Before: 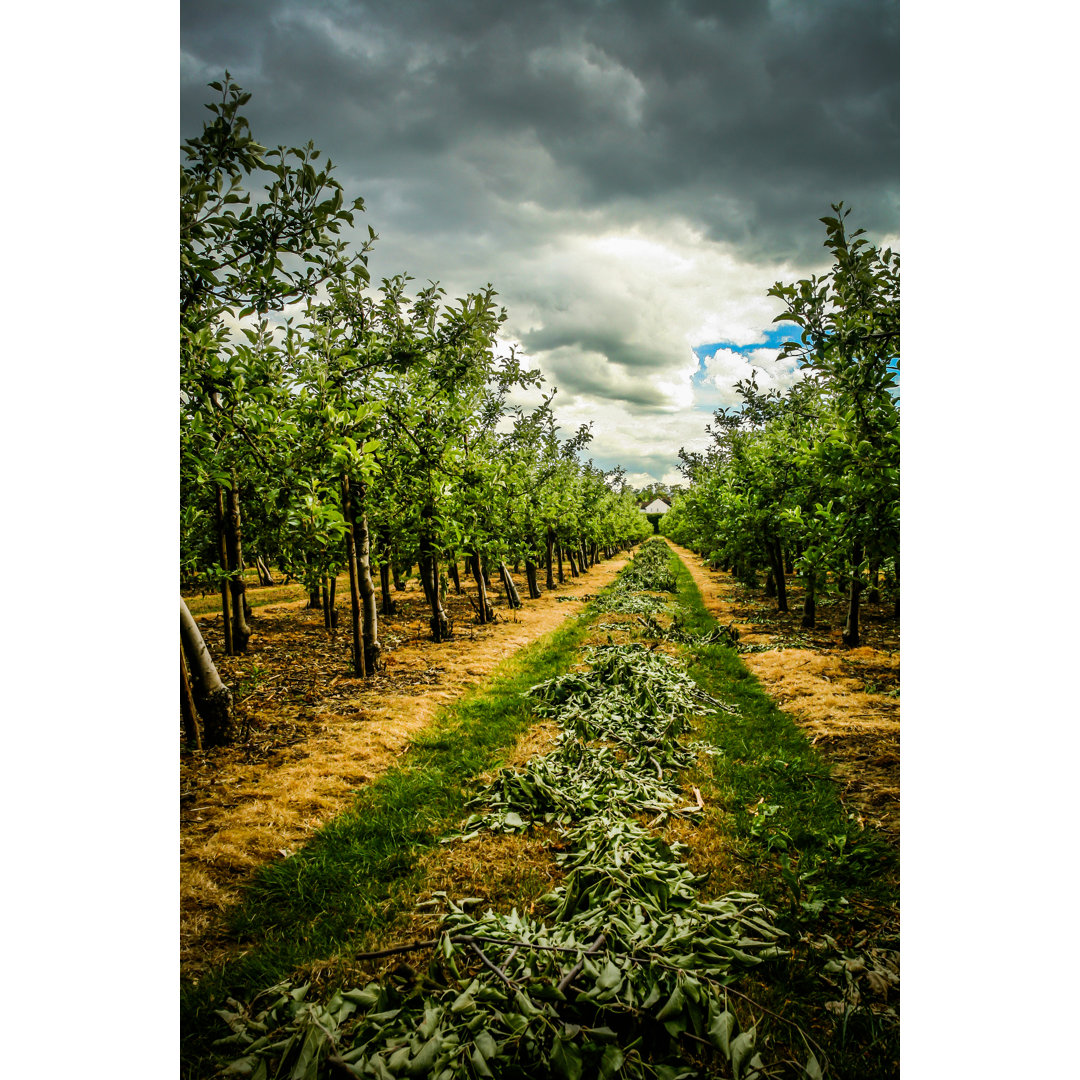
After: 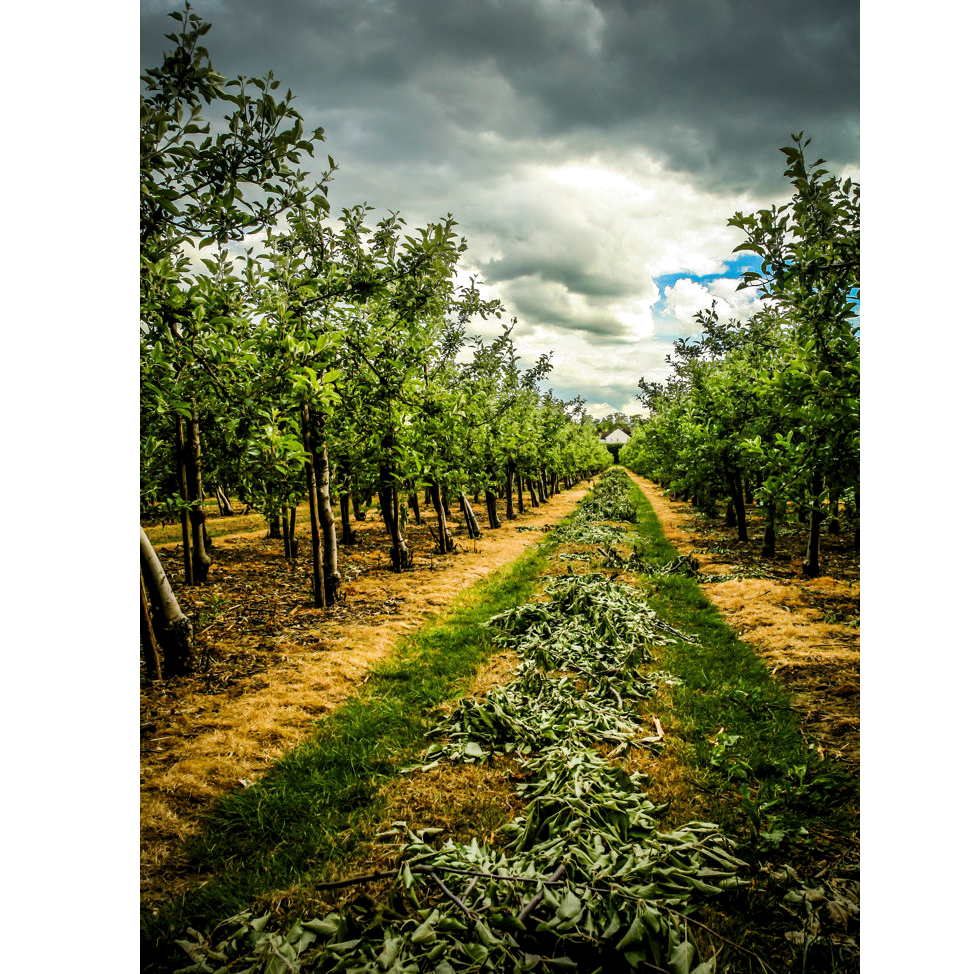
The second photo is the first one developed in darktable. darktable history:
levels: mode automatic, black 3.91%
exposure: exposure 0.127 EV, compensate exposure bias true, compensate highlight preservation false
crop: left 3.767%, top 6.501%, right 6.119%, bottom 3.272%
